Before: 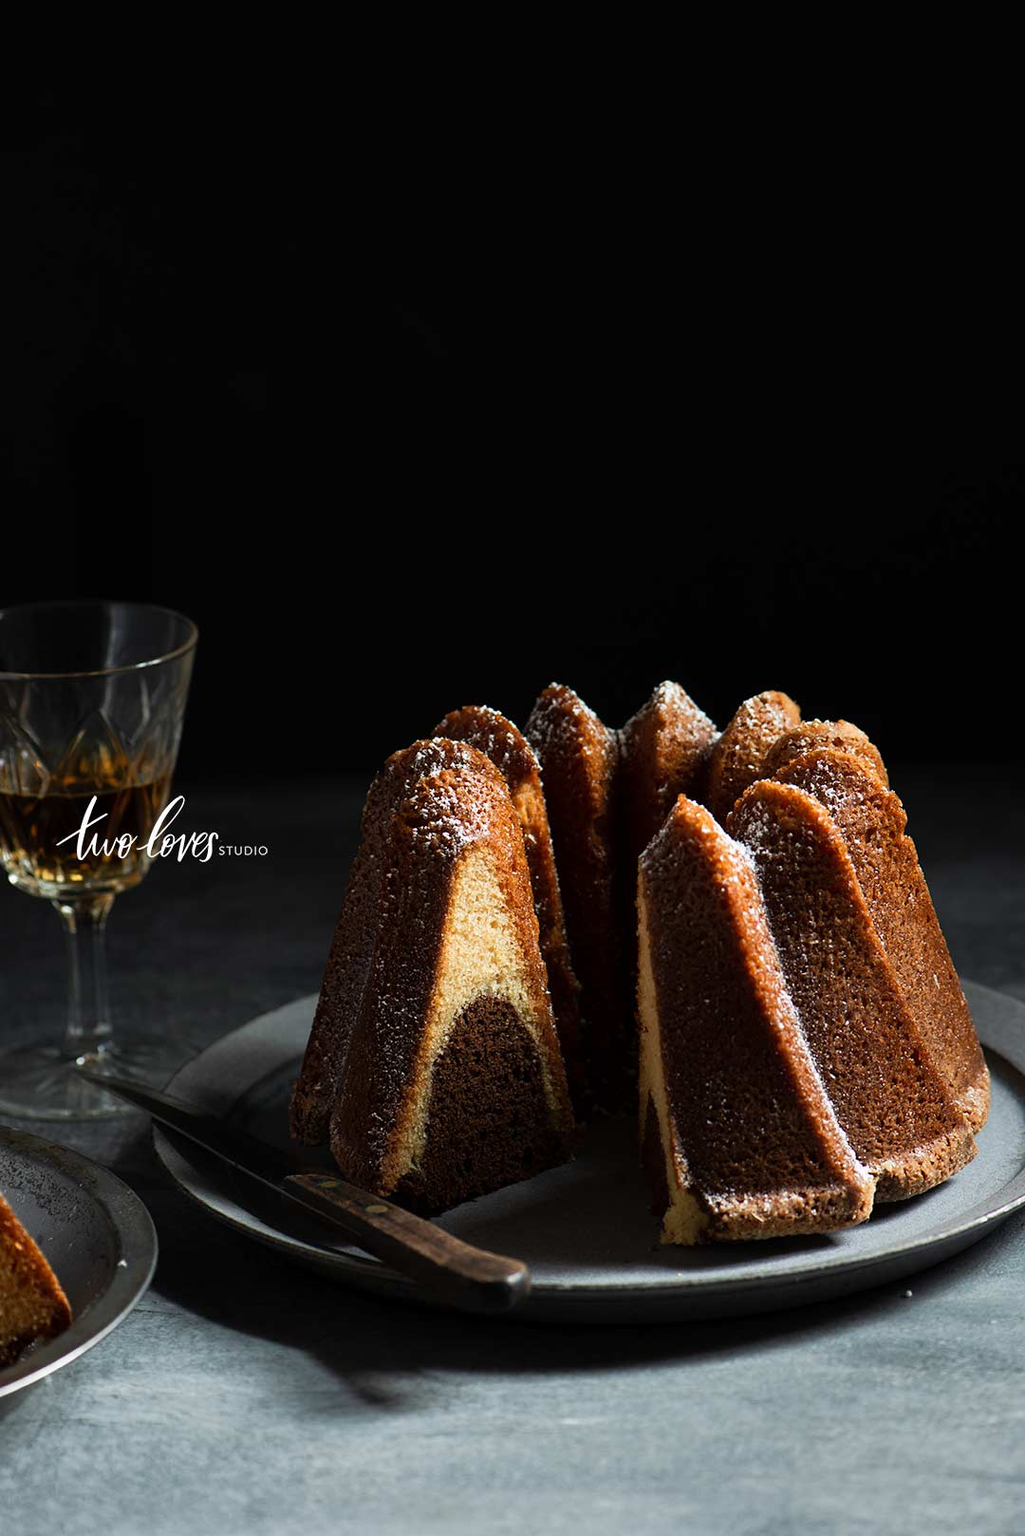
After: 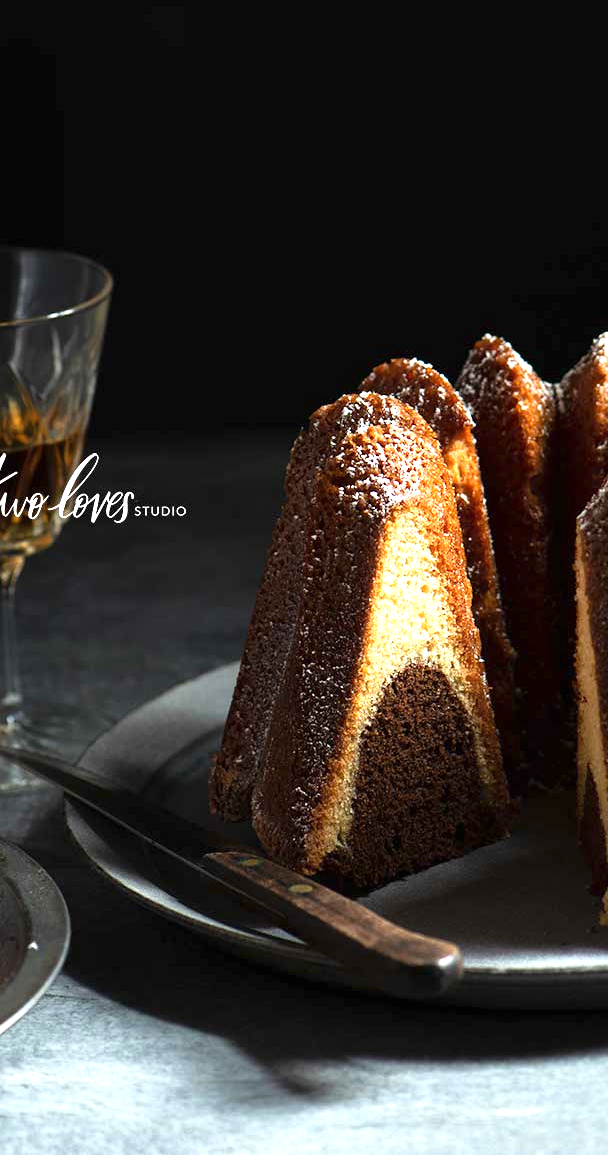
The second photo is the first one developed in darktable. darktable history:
exposure: black level correction 0, exposure 1.1 EV, compensate exposure bias true, compensate highlight preservation false
crop: left 8.966%, top 23.852%, right 34.699%, bottom 4.703%
contrast brightness saturation: contrast 0.05
